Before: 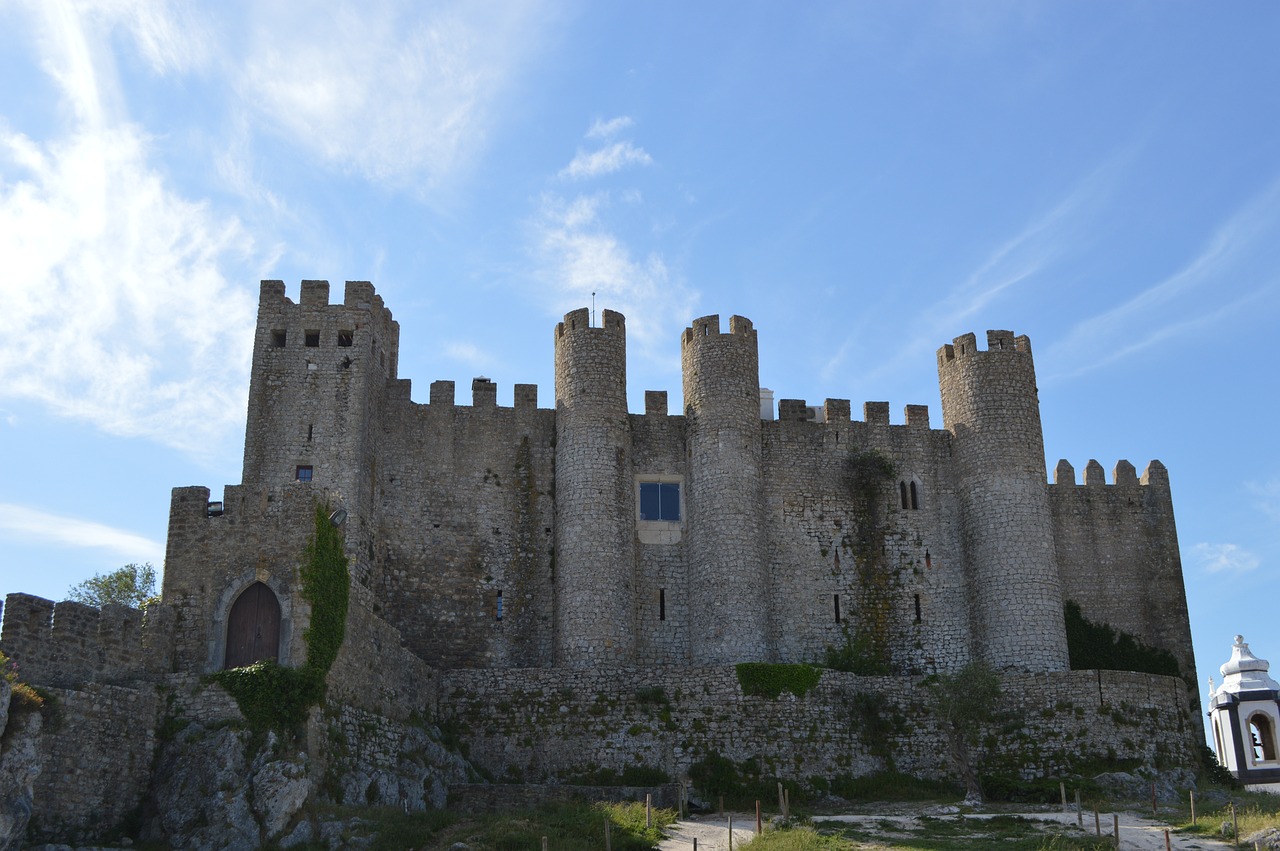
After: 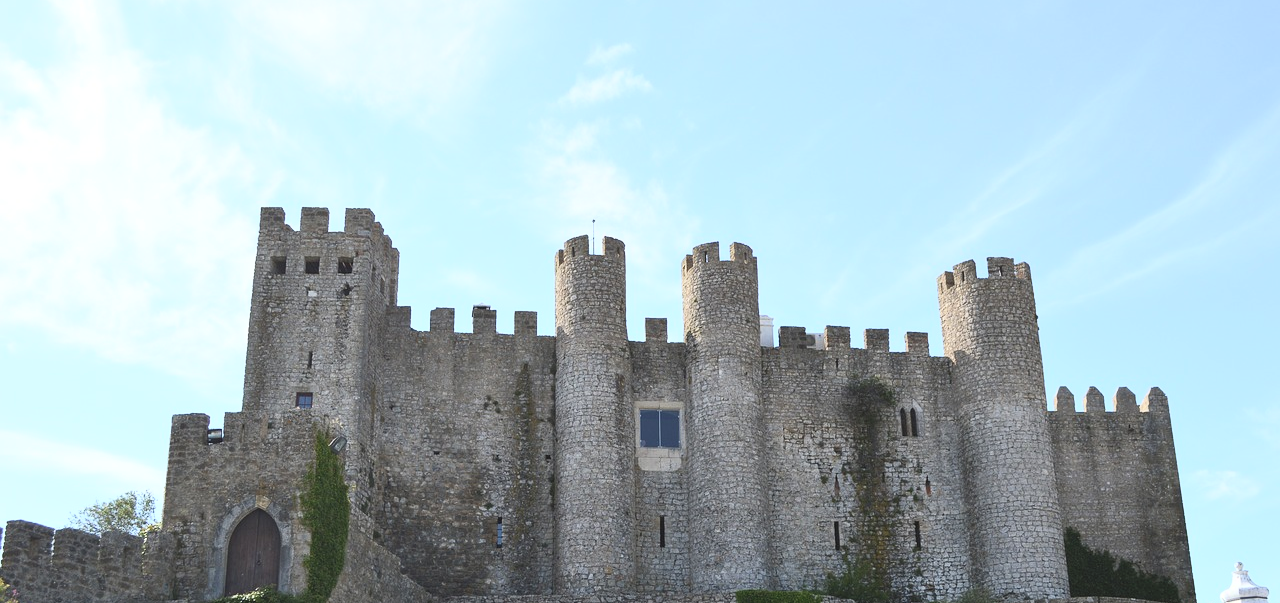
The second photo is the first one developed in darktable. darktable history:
contrast brightness saturation: contrast 0.379, brightness 0.539
crop and rotate: top 8.671%, bottom 20.428%
